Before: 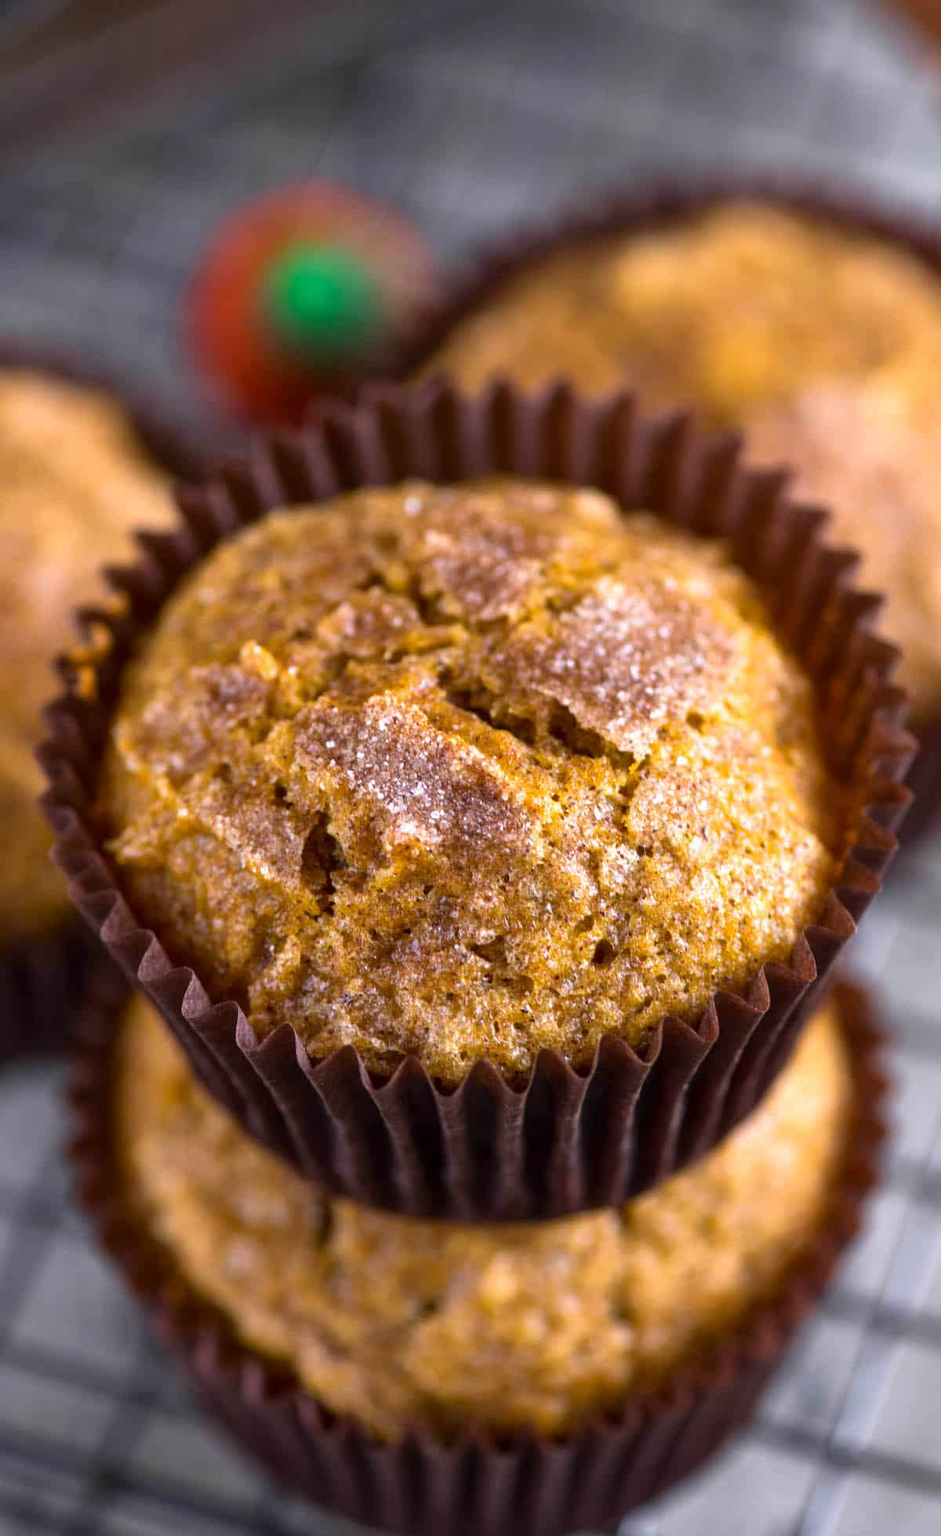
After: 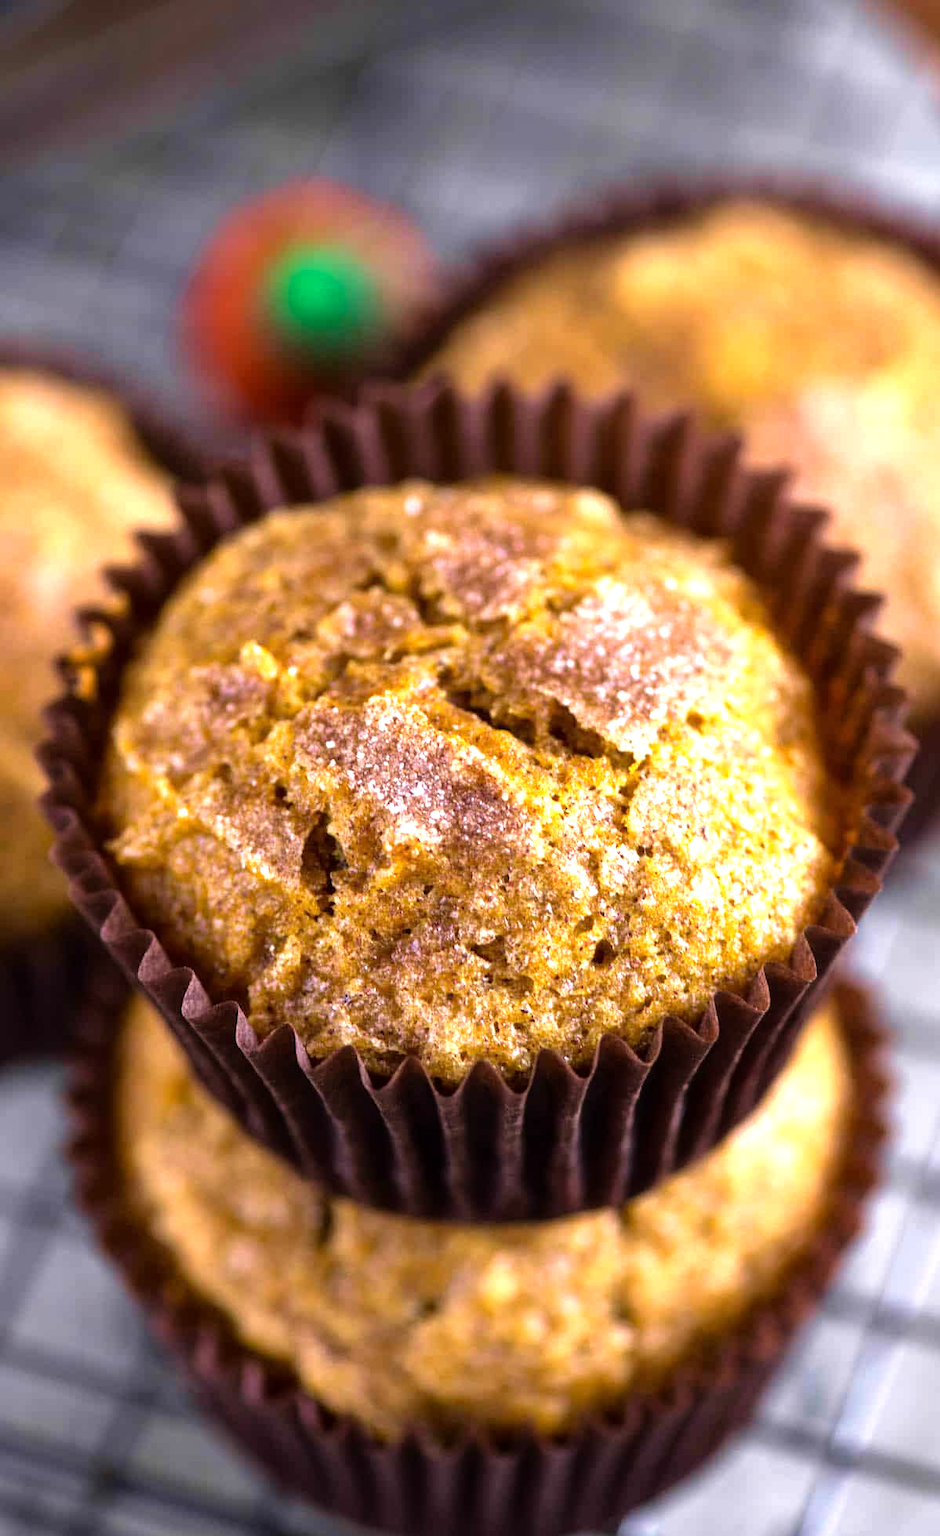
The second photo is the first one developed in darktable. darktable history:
velvia: on, module defaults
color calibration: gray › normalize channels true, illuminant same as pipeline (D50), adaptation XYZ, x 0.345, y 0.358, temperature 5022.32 K, gamut compression 0
tone equalizer: -8 EV -0.787 EV, -7 EV -0.671 EV, -6 EV -0.602 EV, -5 EV -0.423 EV, -3 EV 0.372 EV, -2 EV 0.6 EV, -1 EV 0.683 EV, +0 EV 0.724 EV
